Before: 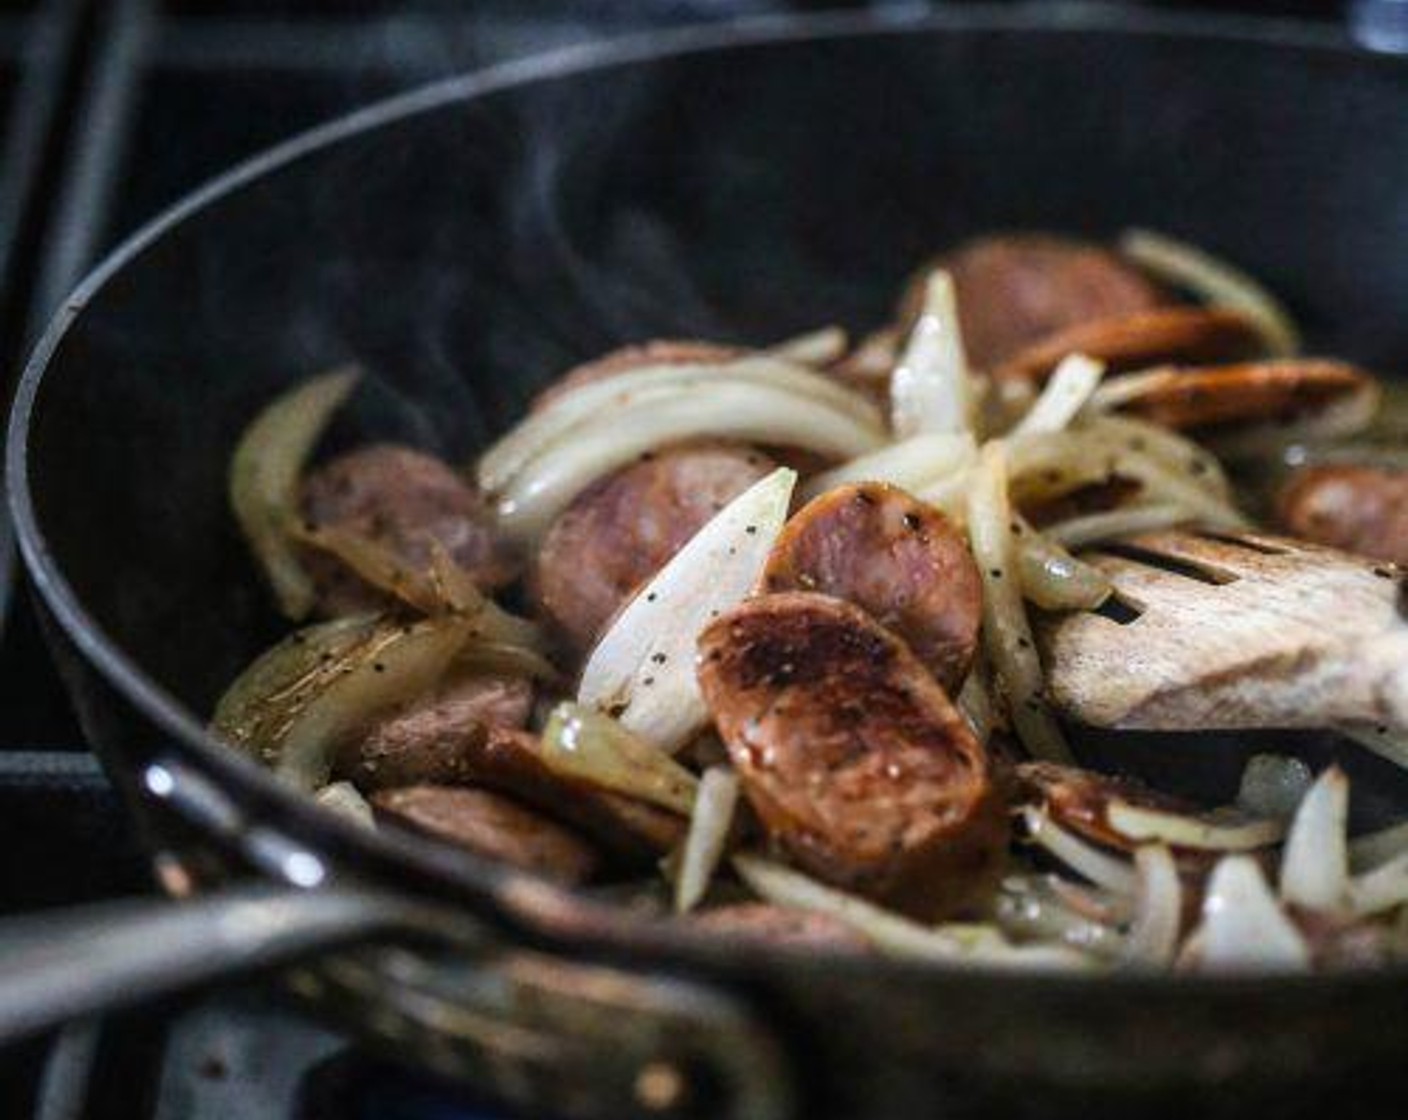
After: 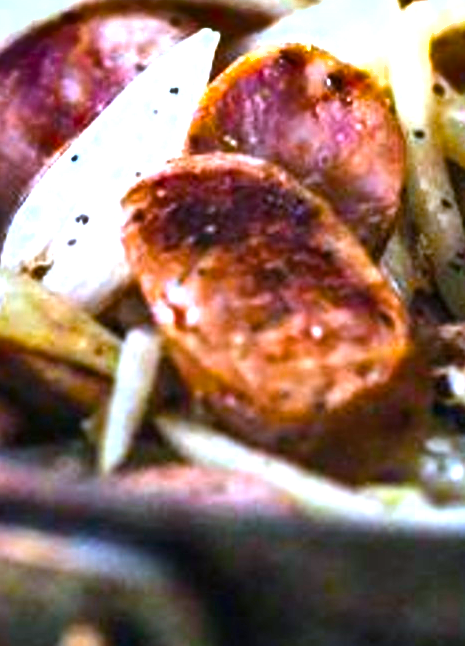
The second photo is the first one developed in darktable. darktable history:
crop: left 41.007%, top 39.218%, right 25.912%, bottom 3.042%
color balance rgb: linear chroma grading › global chroma 24.409%, perceptual saturation grading › global saturation 17.401%, global vibrance 30.048%, contrast 9.442%
exposure: black level correction 0, exposure 1.2 EV, compensate exposure bias true, compensate highlight preservation false
color calibration: illuminant as shot in camera, x 0.362, y 0.385, temperature 4538.36 K
shadows and highlights: shadows 30.6, highlights -62.72, soften with gaussian
color correction: highlights a* -10.29, highlights b* -10.54
